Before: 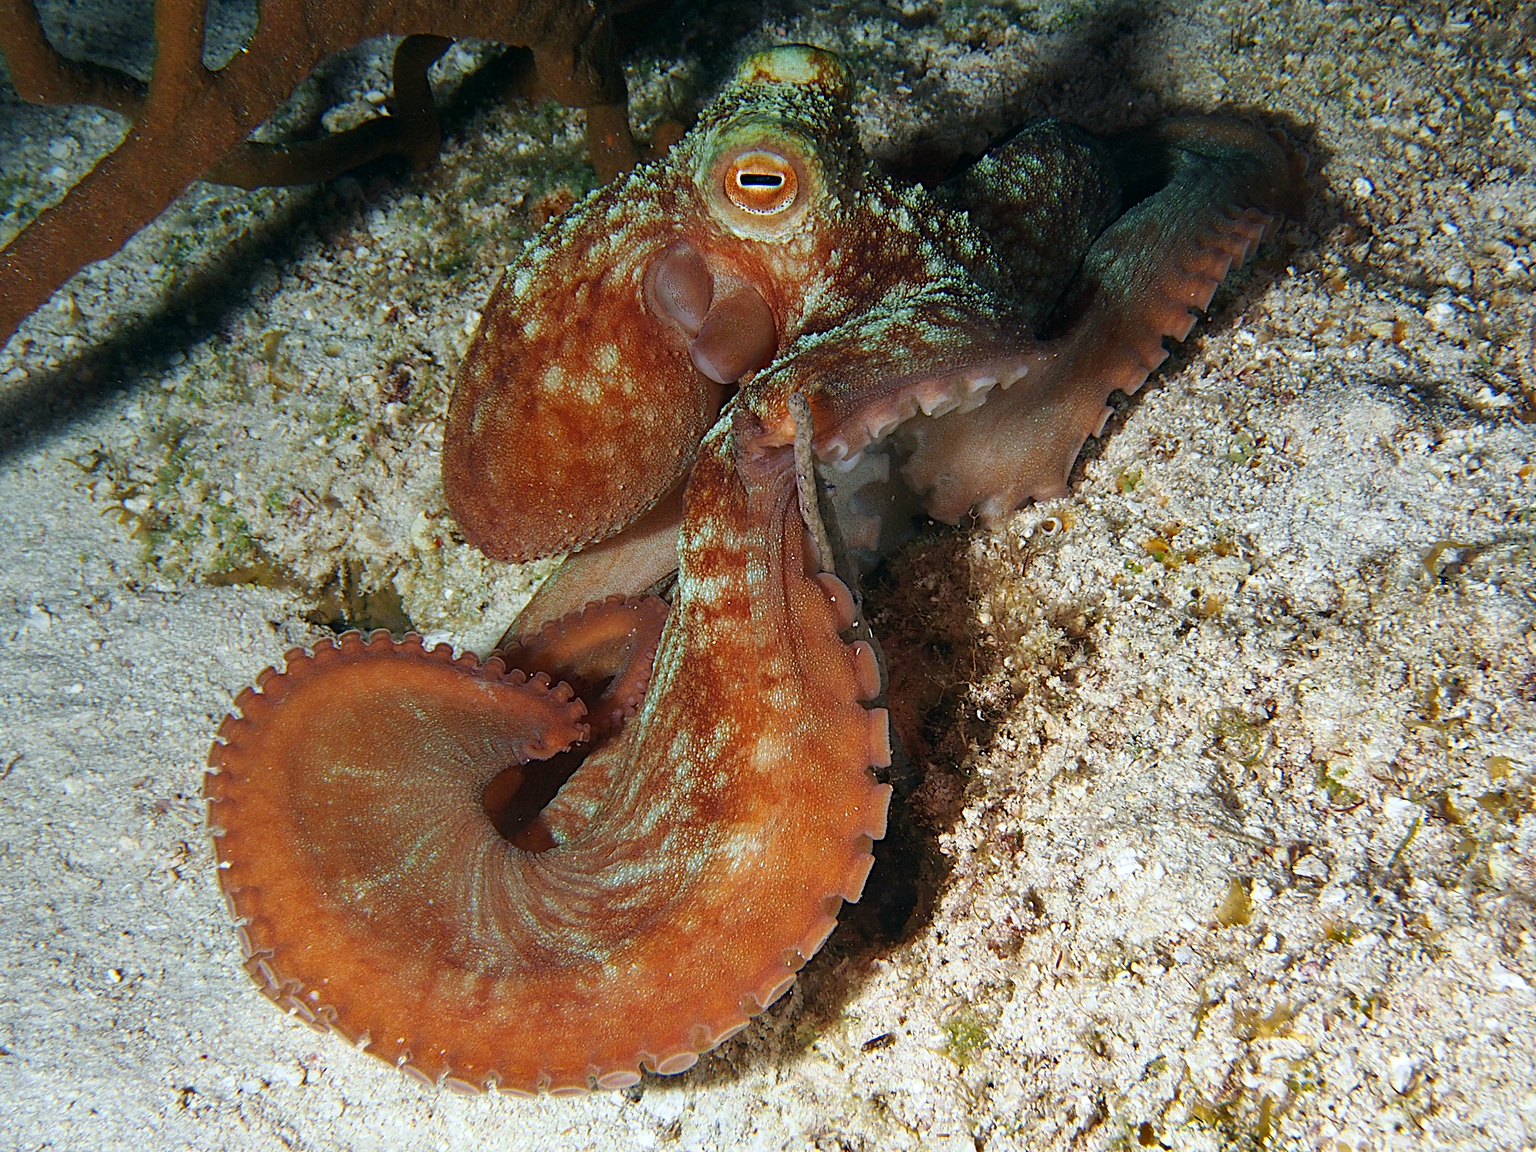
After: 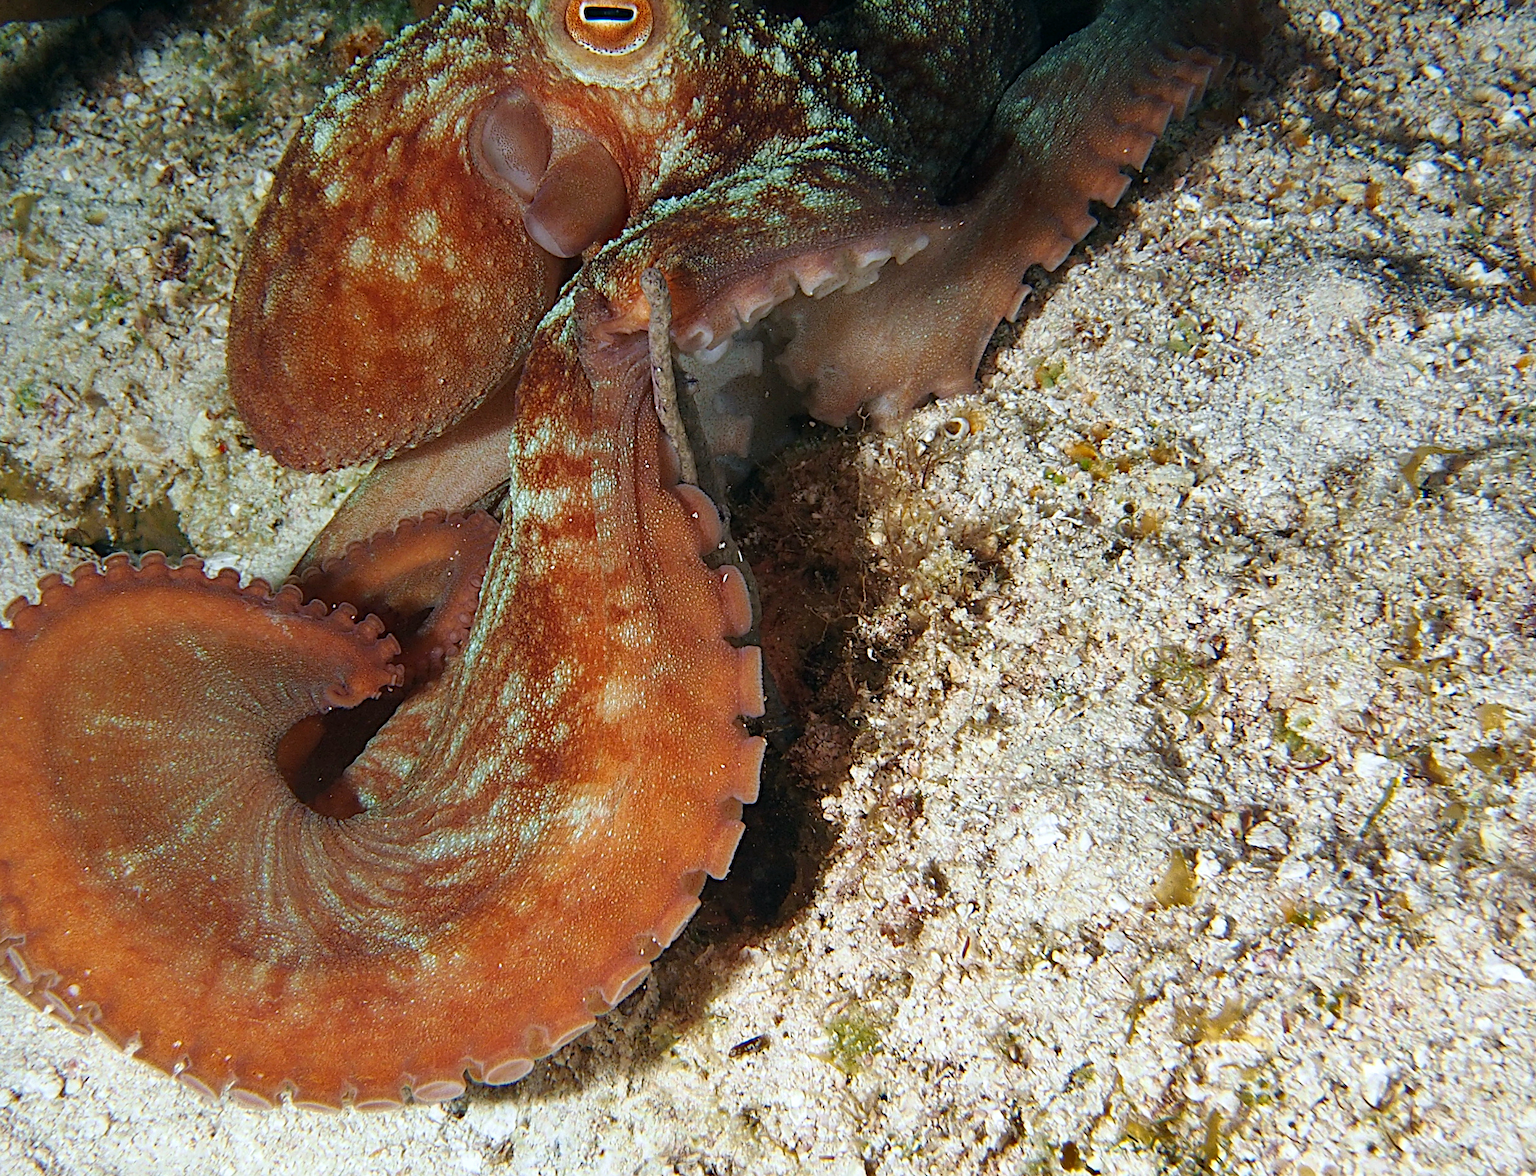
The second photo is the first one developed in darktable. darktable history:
crop: left 16.468%, top 14.65%
contrast equalizer: octaves 7, y [[0.5 ×6], [0.5 ×6], [0.5, 0.5, 0.501, 0.545, 0.707, 0.863], [0 ×6], [0 ×6]]
